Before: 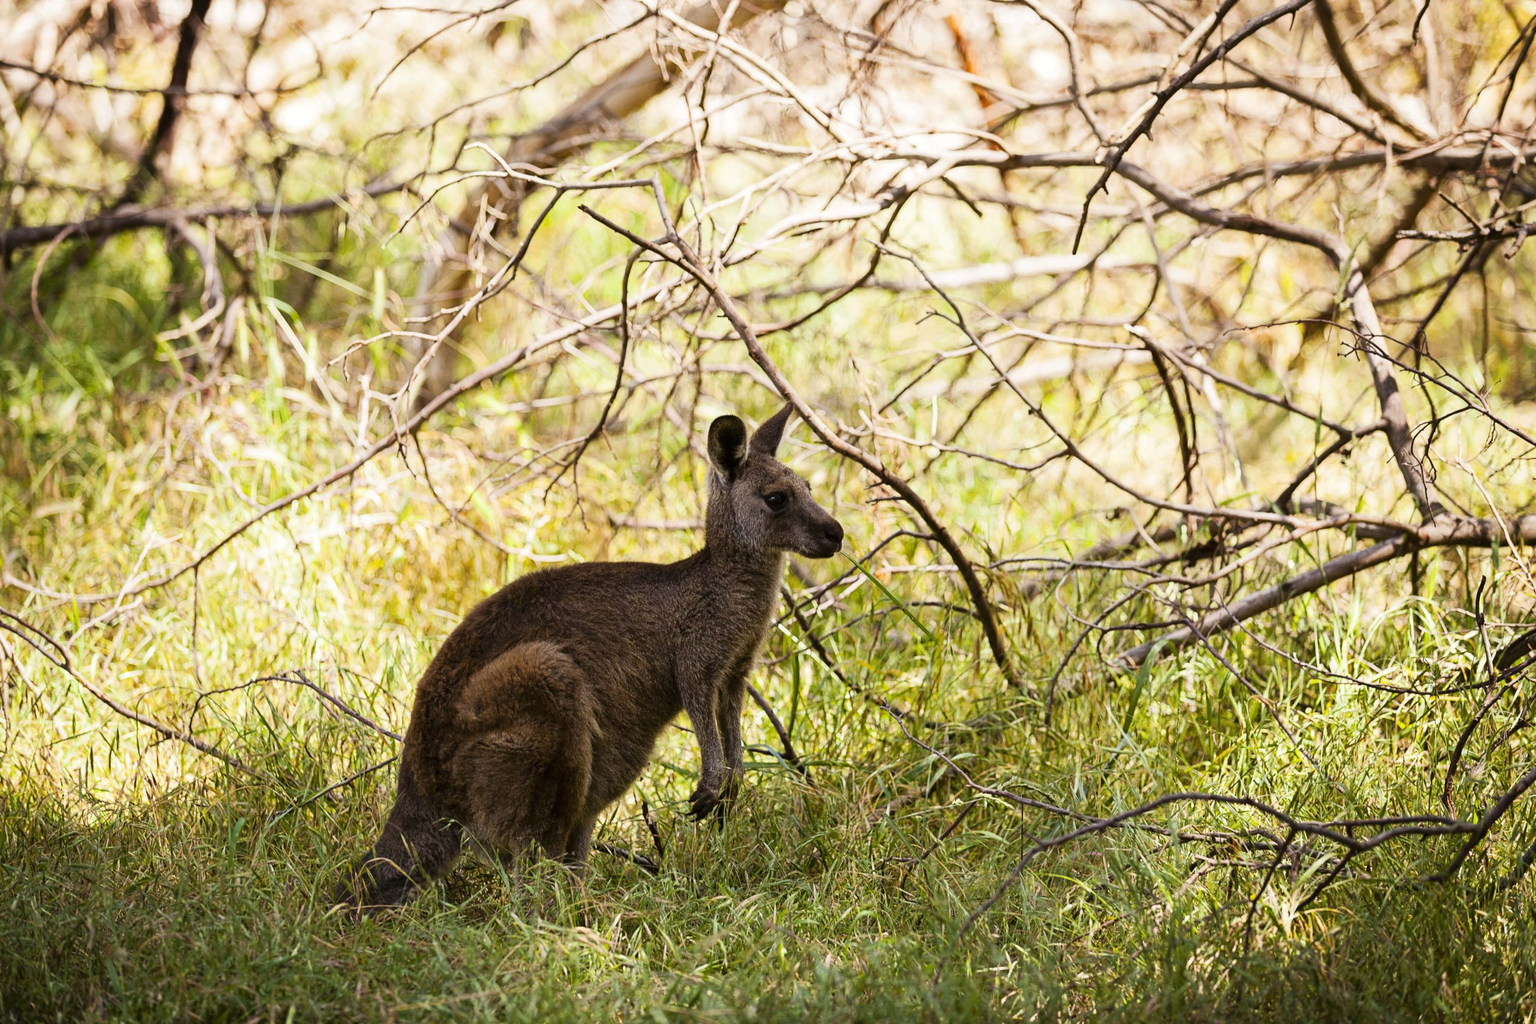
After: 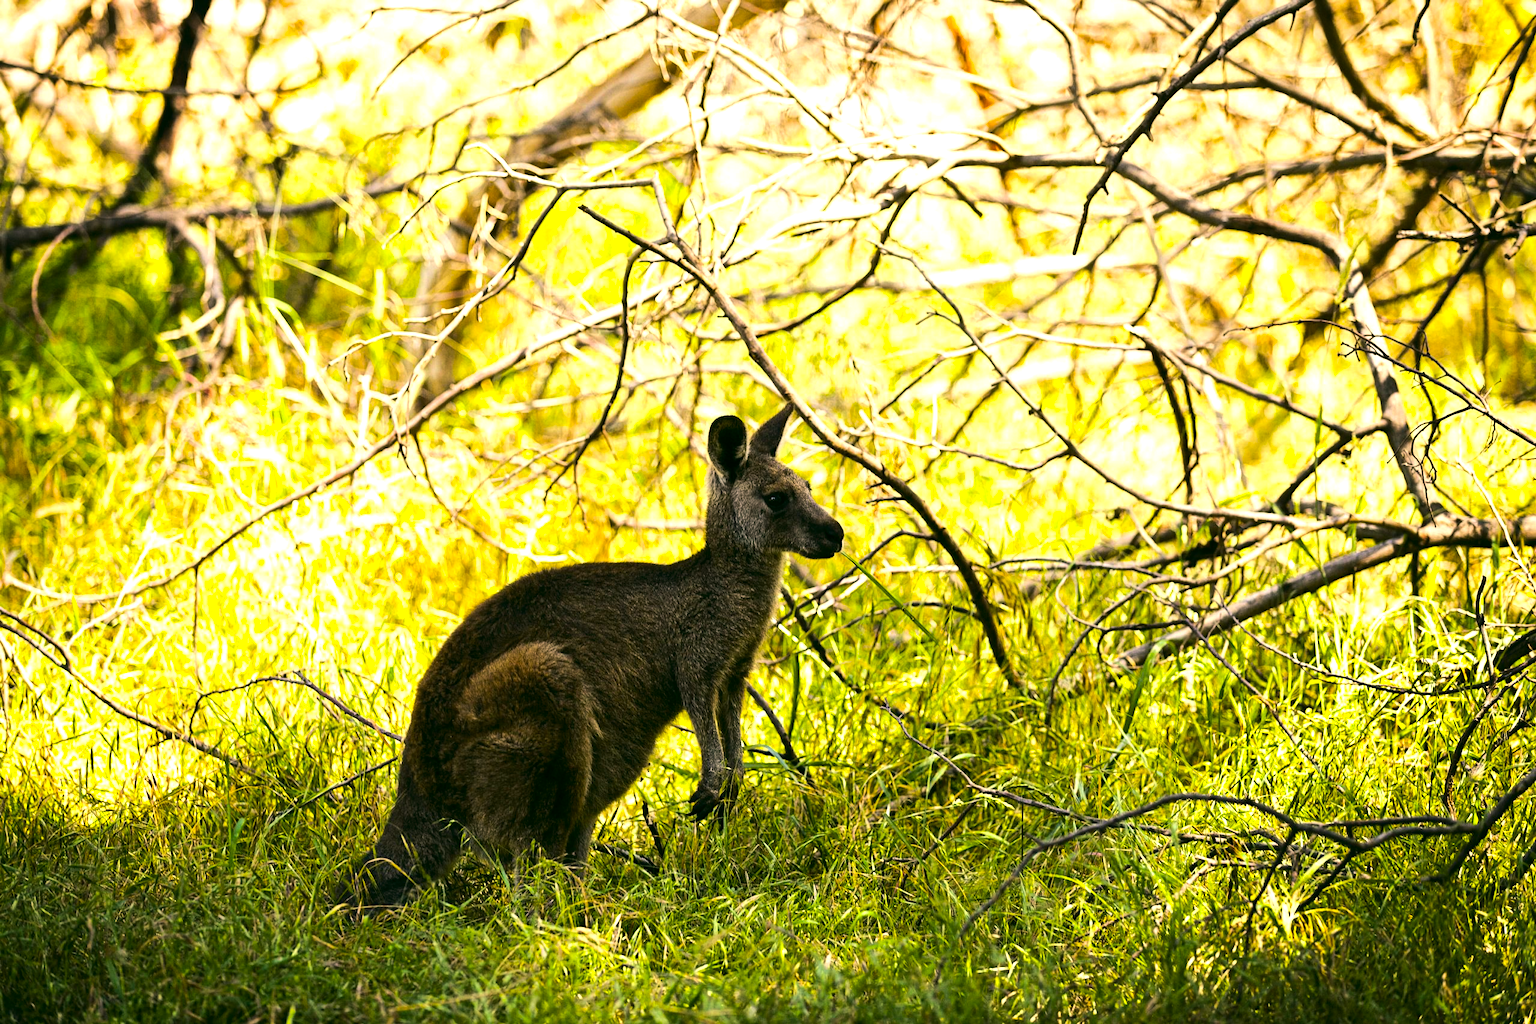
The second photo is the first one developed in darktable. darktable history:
color balance rgb: shadows lift › chroma 0.786%, shadows lift › hue 115.2°, linear chroma grading › shadows -39.366%, linear chroma grading › highlights 39.302%, linear chroma grading › global chroma 44.618%, linear chroma grading › mid-tones -29.98%, perceptual saturation grading › global saturation 0.85%, perceptual saturation grading › highlights -19.669%, perceptual saturation grading › shadows 20.17%, perceptual brilliance grading › highlights 18.334%, perceptual brilliance grading › mid-tones 31.496%, perceptual brilliance grading › shadows -31.145%
color correction: highlights a* -0.34, highlights b* 9.55, shadows a* -9.33, shadows b* 0.951
